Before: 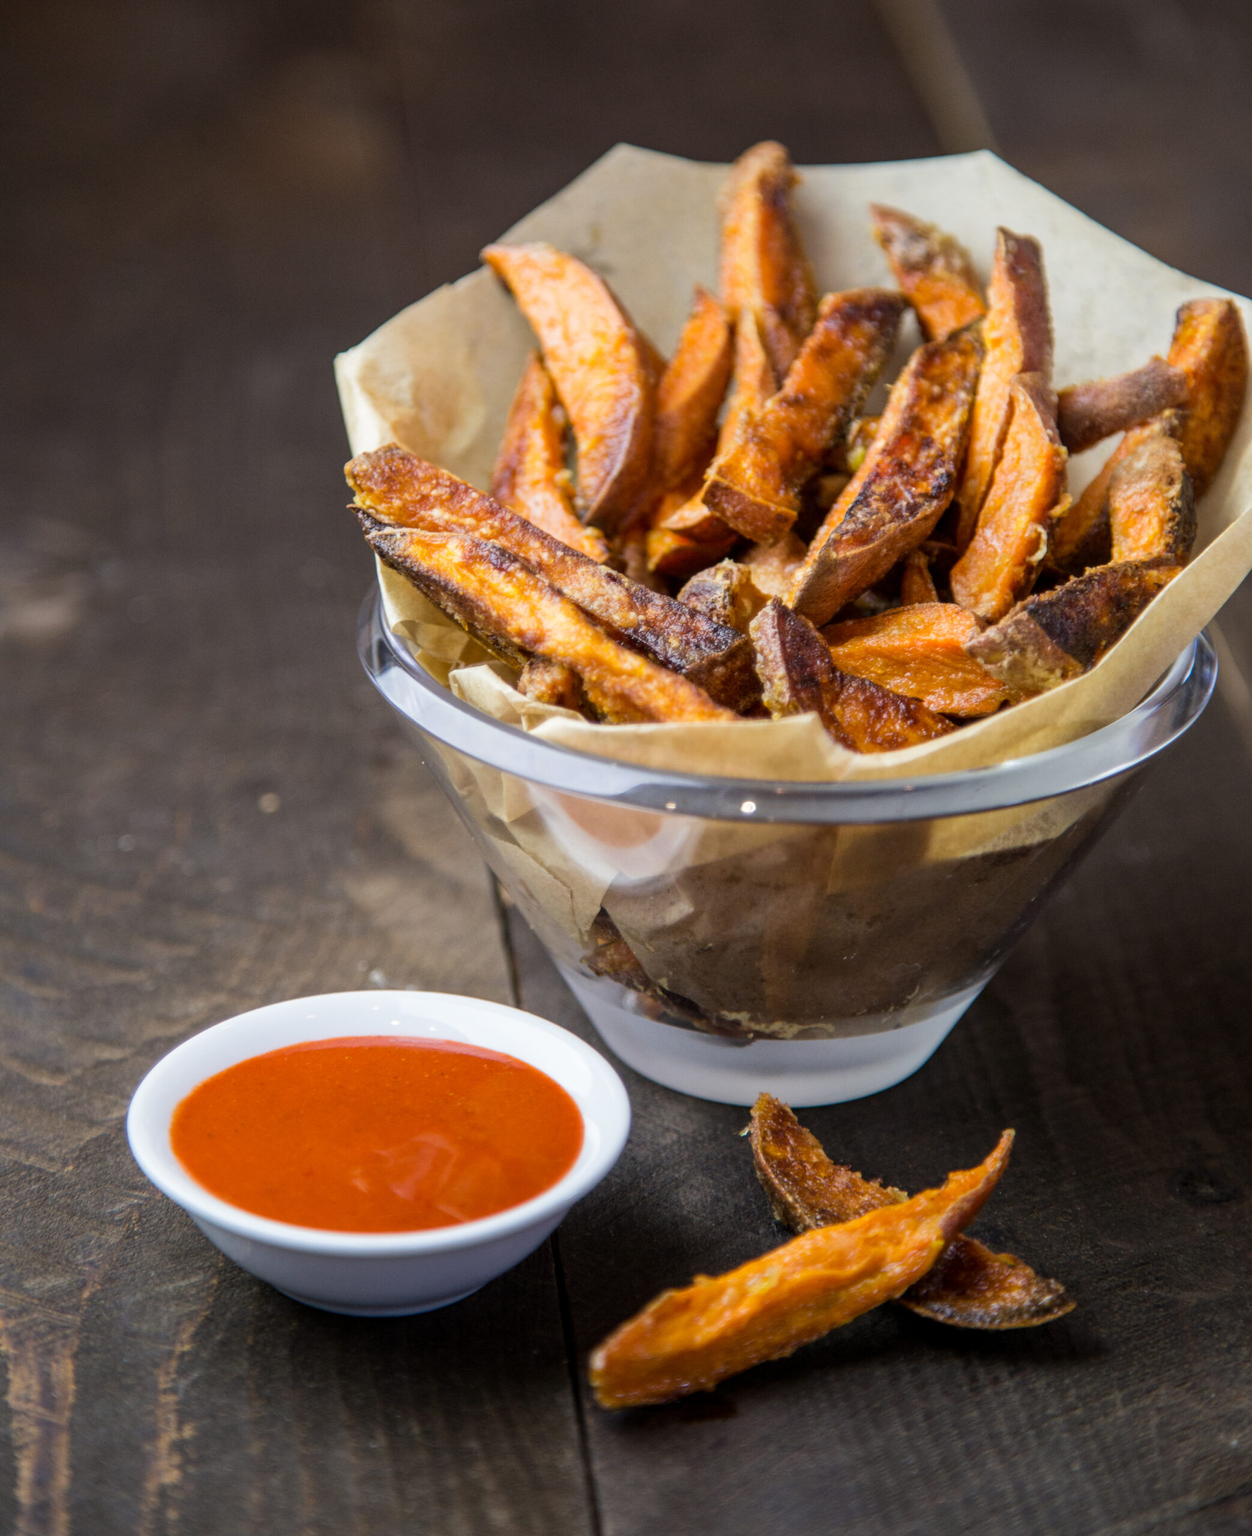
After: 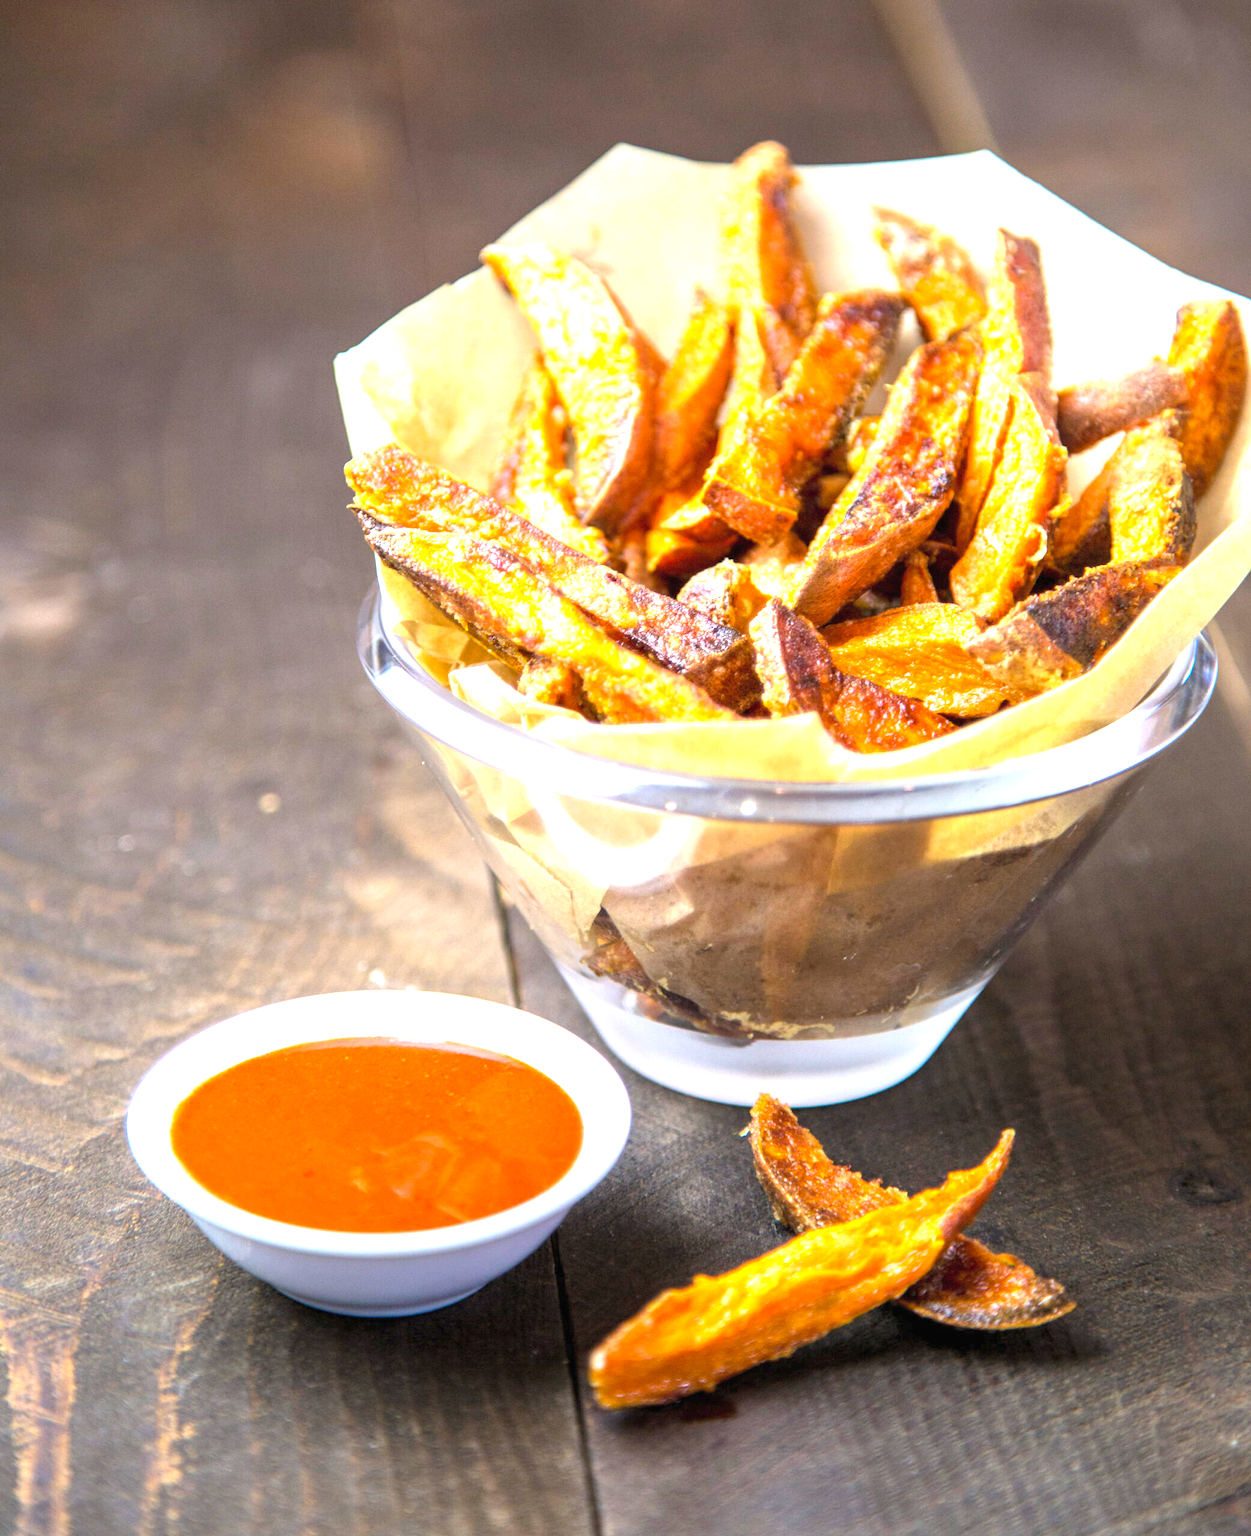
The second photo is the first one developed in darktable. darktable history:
exposure: black level correction 0, exposure 1.675 EV, compensate exposure bias true, compensate highlight preservation false
contrast brightness saturation: brightness 0.09, saturation 0.19
